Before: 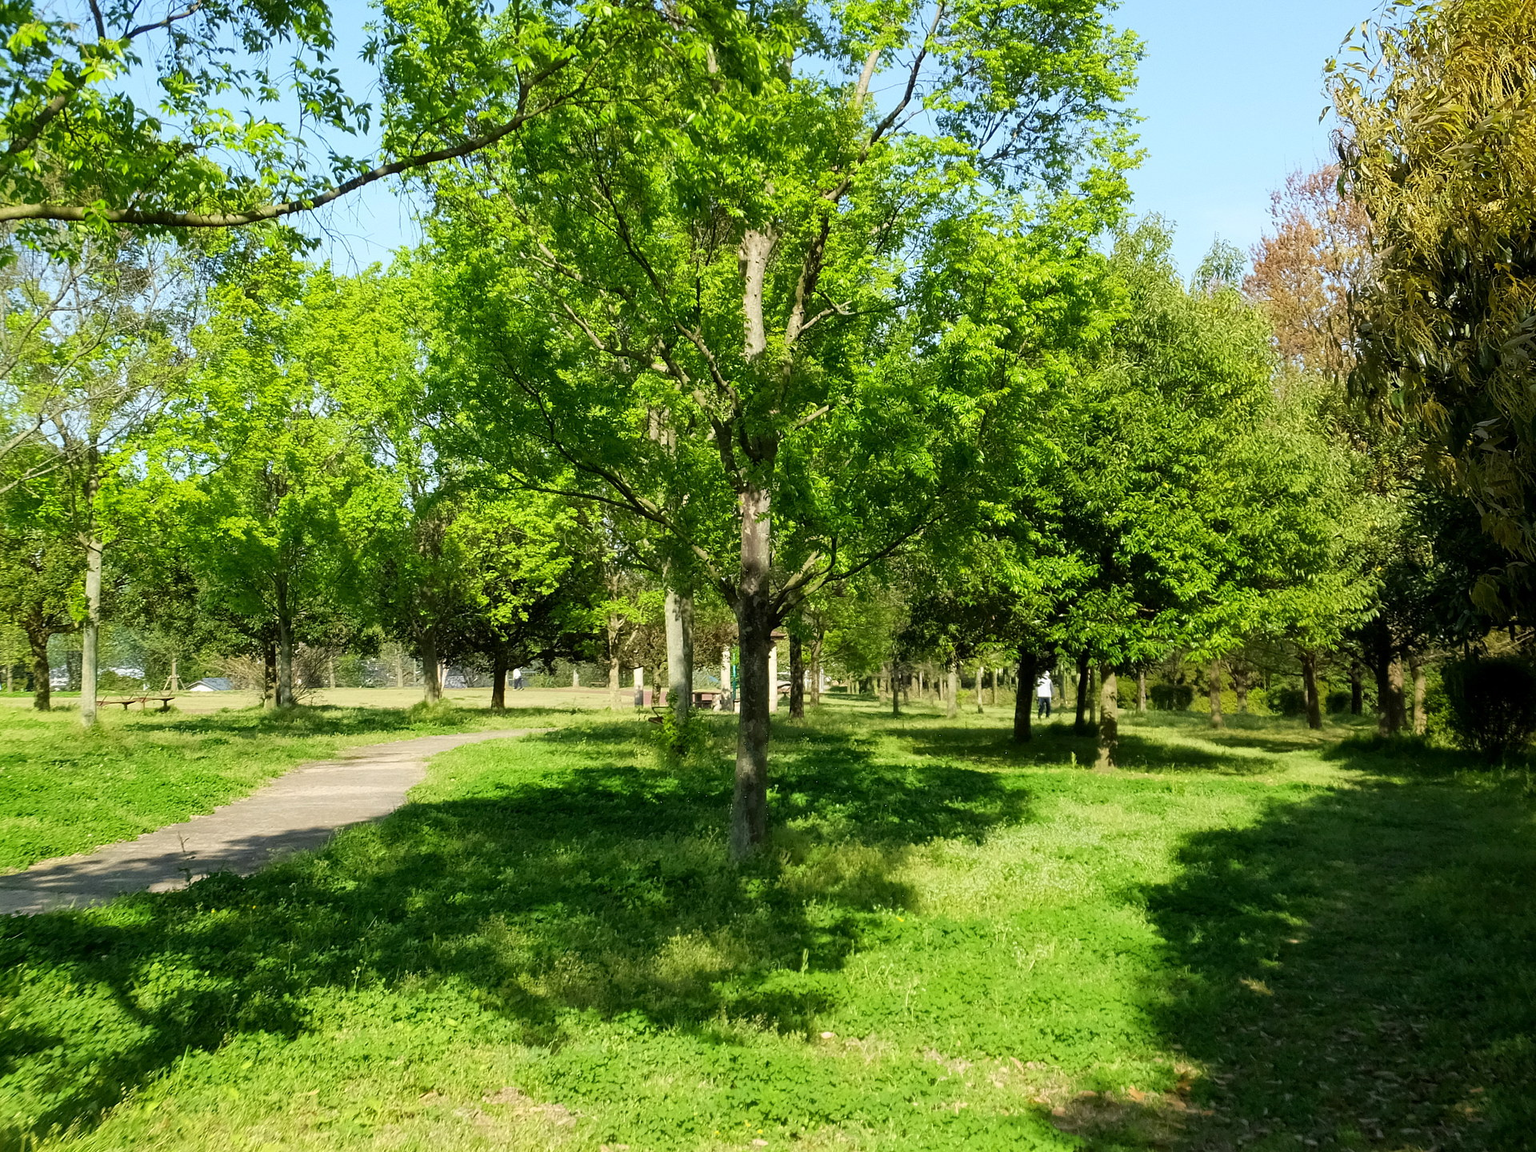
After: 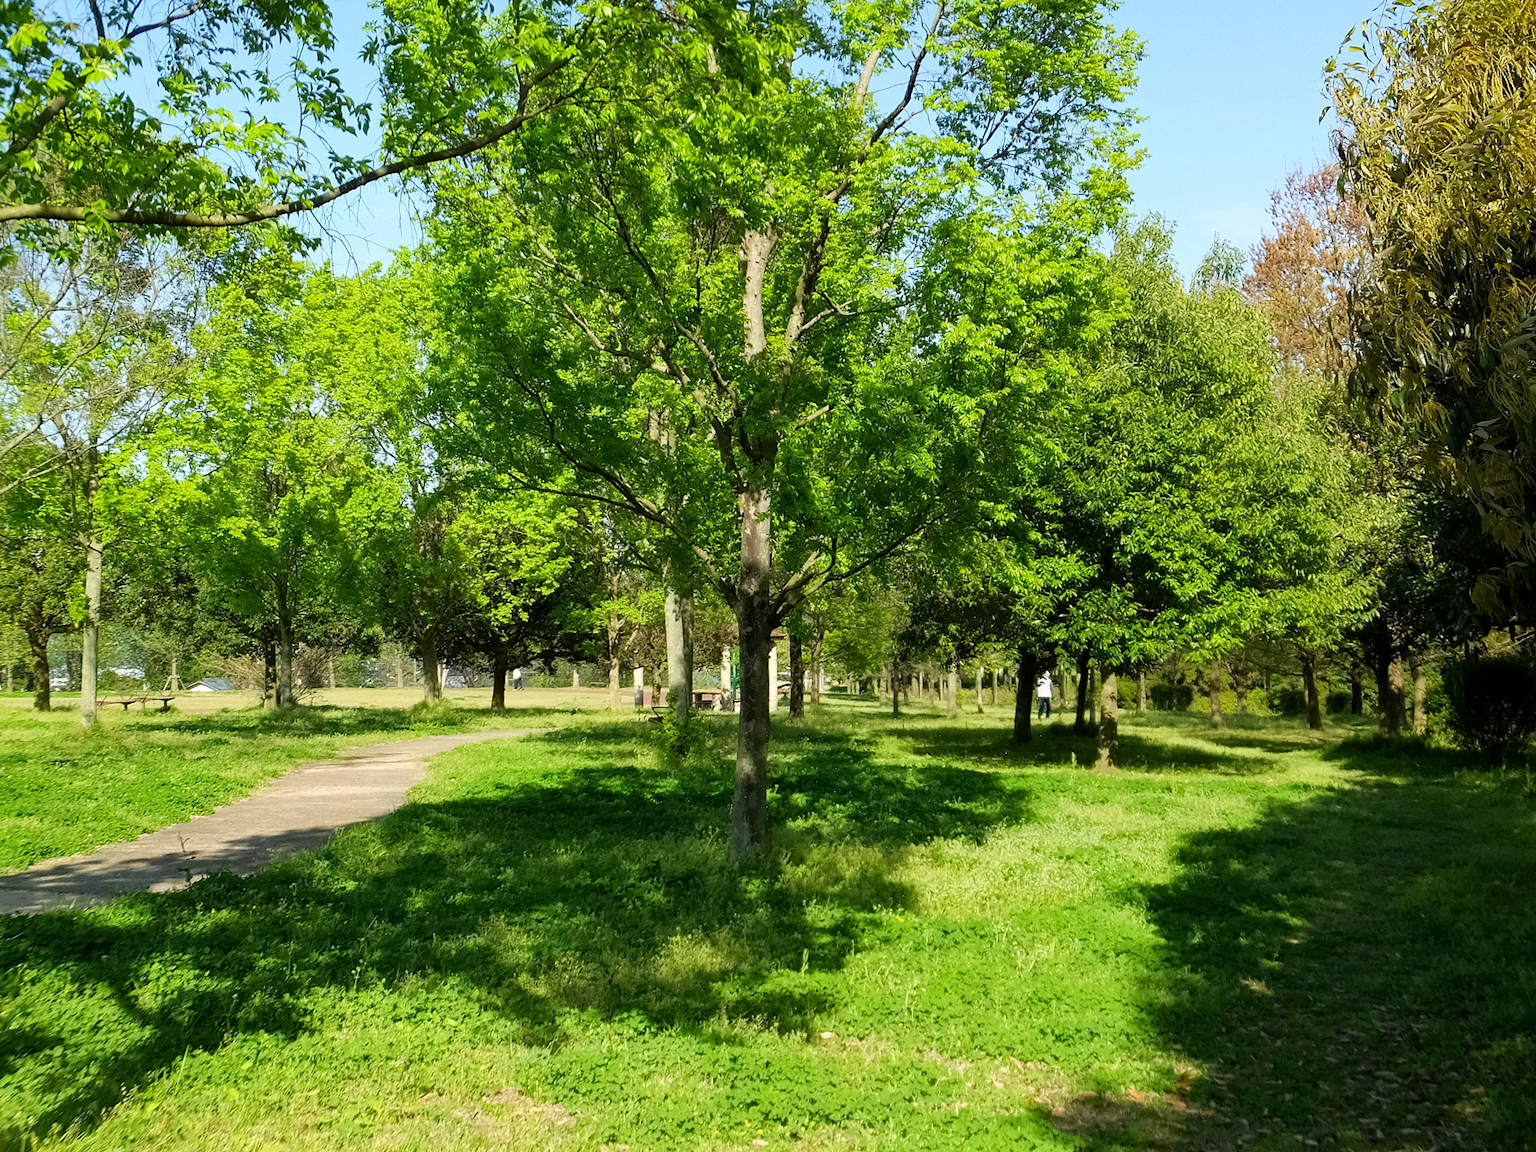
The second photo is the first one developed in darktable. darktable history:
grain: coarseness 0.09 ISO, strength 10%
haze removal: compatibility mode true, adaptive false
